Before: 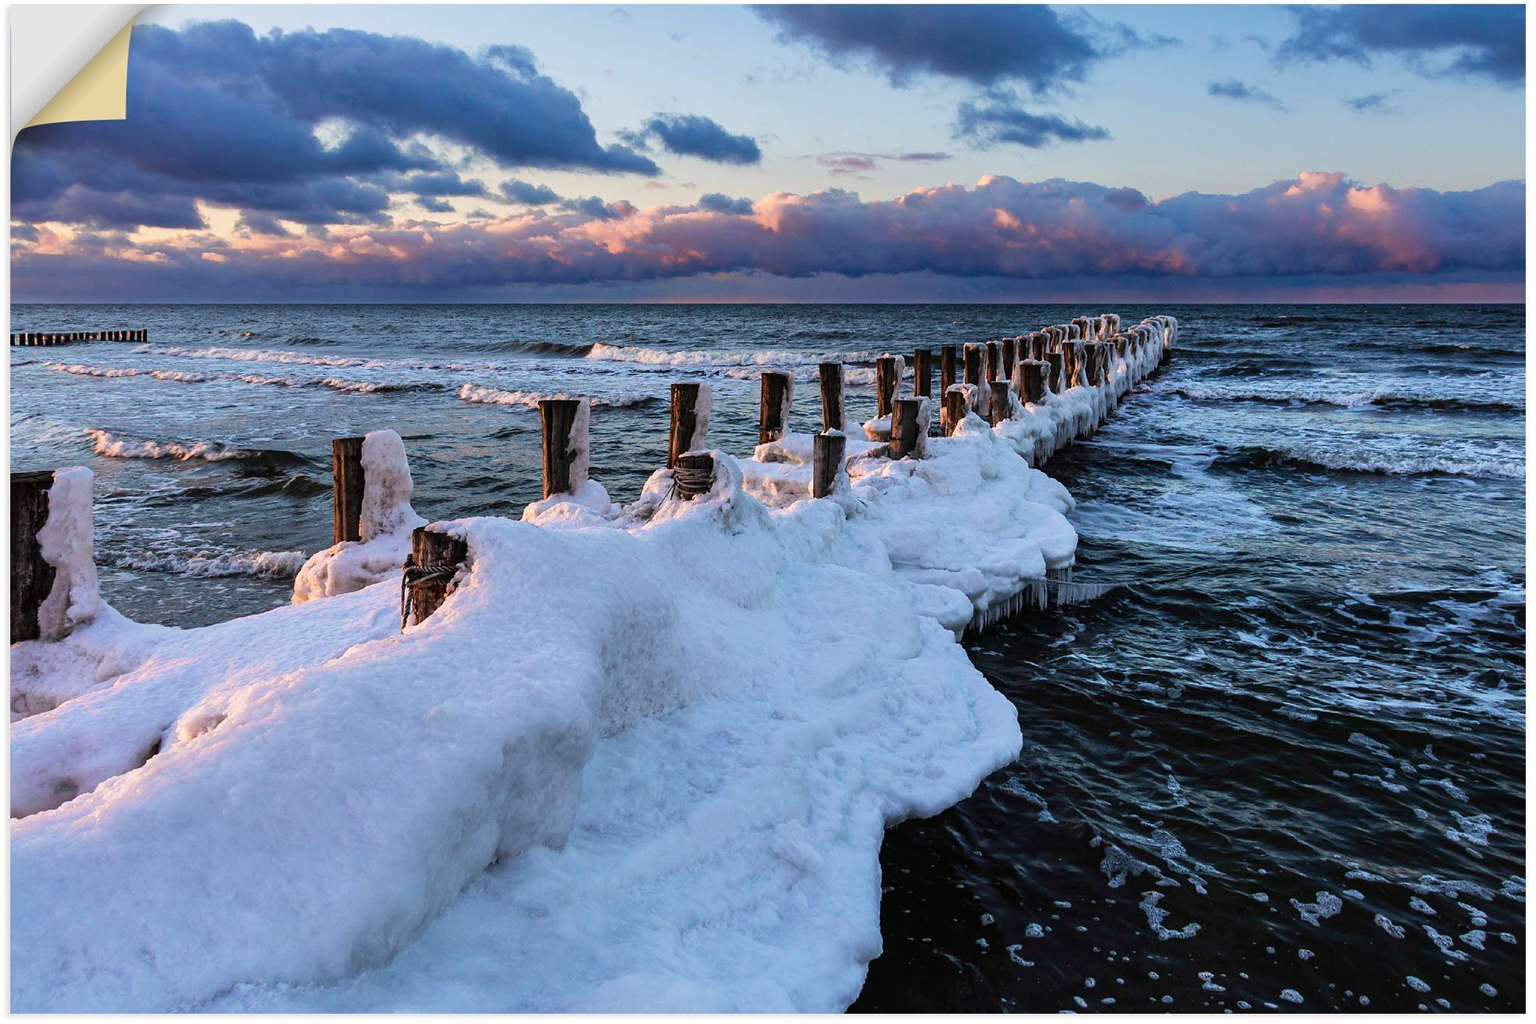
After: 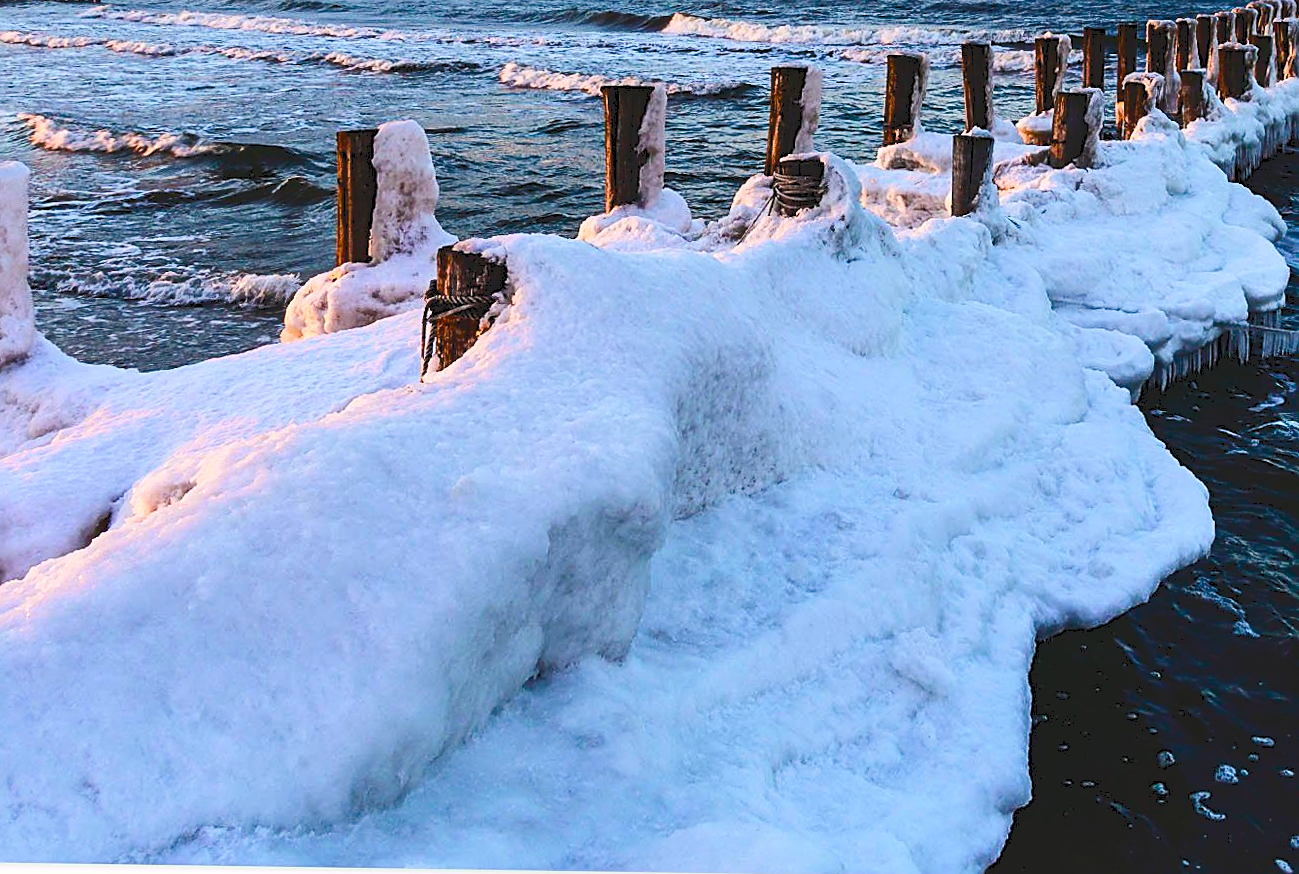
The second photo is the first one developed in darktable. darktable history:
exposure: compensate exposure bias true, compensate highlight preservation false
sharpen: on, module defaults
crop and rotate: angle -0.857°, left 3.621%, top 31.866%, right 28.857%
tone curve: curves: ch0 [(0, 0) (0.003, 0.117) (0.011, 0.118) (0.025, 0.123) (0.044, 0.13) (0.069, 0.137) (0.1, 0.149) (0.136, 0.157) (0.177, 0.184) (0.224, 0.217) (0.277, 0.257) (0.335, 0.324) (0.399, 0.406) (0.468, 0.511) (0.543, 0.609) (0.623, 0.712) (0.709, 0.8) (0.801, 0.877) (0.898, 0.938) (1, 1)], color space Lab, independent channels, preserve colors none
color balance rgb: perceptual saturation grading › global saturation 0.803%, perceptual saturation grading › mid-tones 6.21%, perceptual saturation grading › shadows 71.544%, global vibrance 20.46%
